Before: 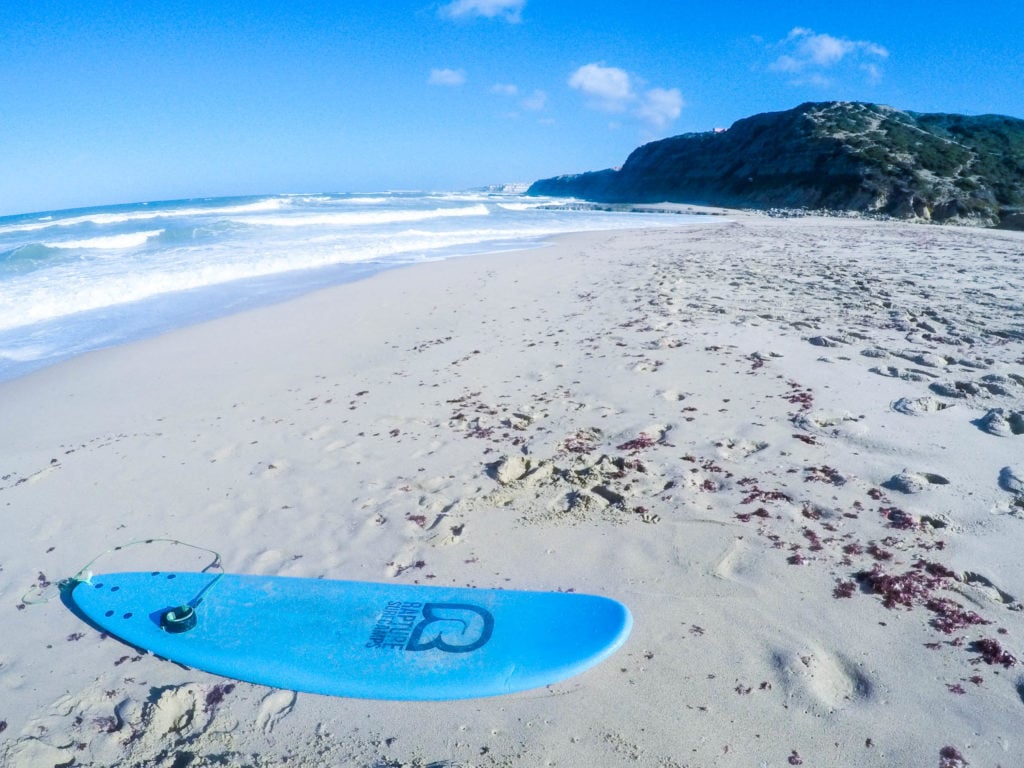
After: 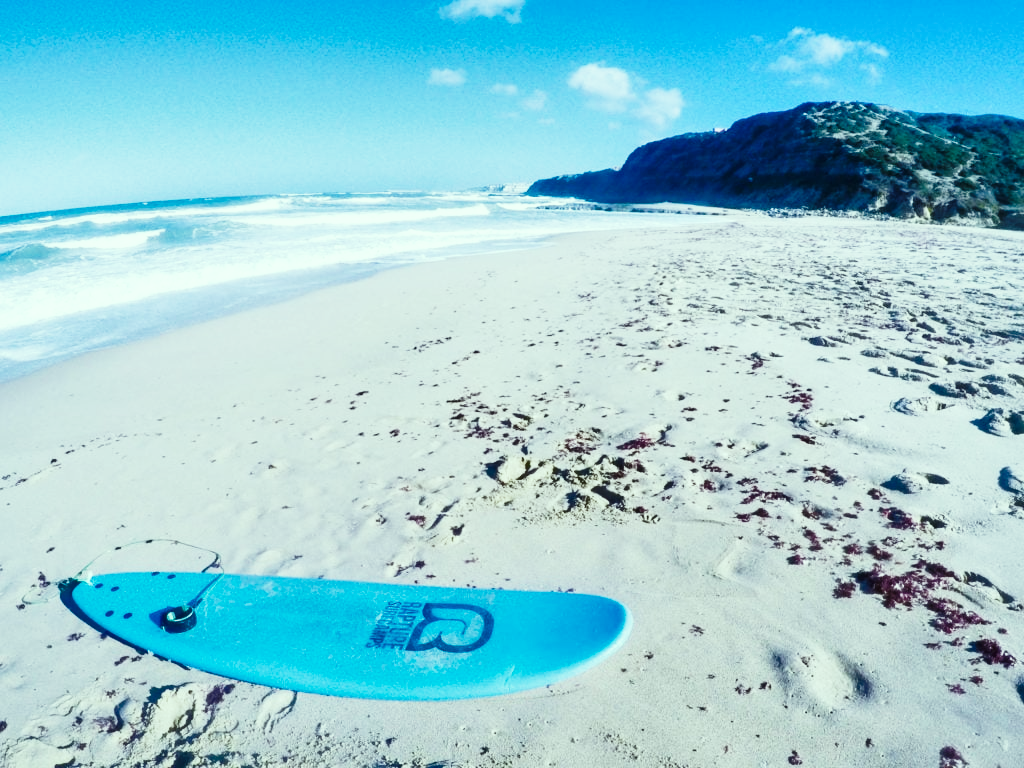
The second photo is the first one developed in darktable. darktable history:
color correction: highlights a* -8, highlights b* 3.1
base curve: curves: ch0 [(0, 0) (0.028, 0.03) (0.121, 0.232) (0.46, 0.748) (0.859, 0.968) (1, 1)], preserve colors none
shadows and highlights: shadows 53, soften with gaussian
